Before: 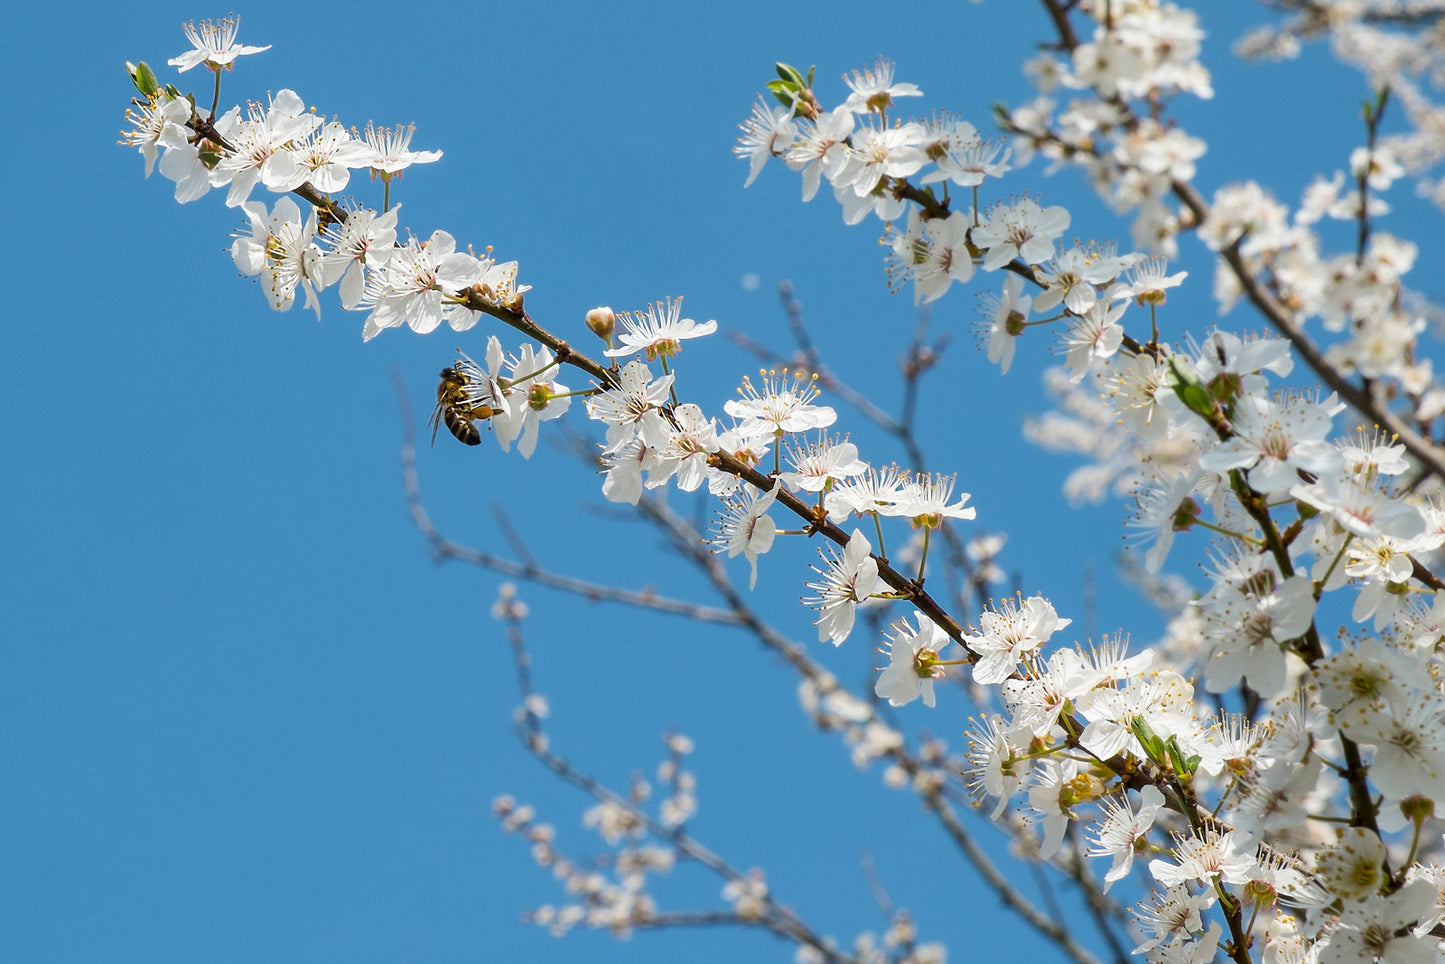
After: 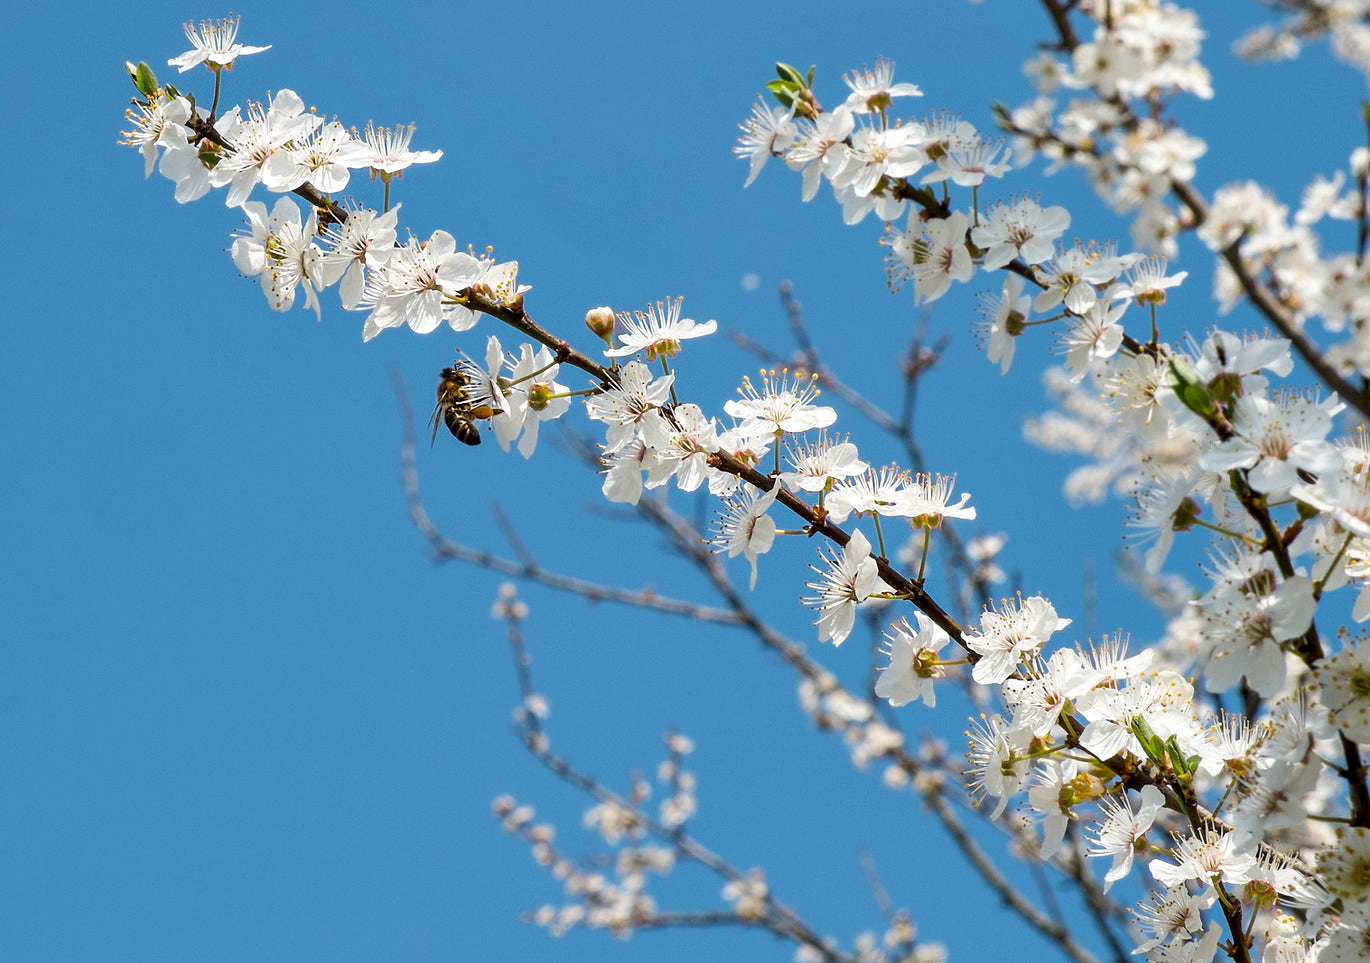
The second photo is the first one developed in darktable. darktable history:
contrast equalizer: octaves 7, y [[0.6 ×6], [0.55 ×6], [0 ×6], [0 ×6], [0 ×6]], mix 0.3
crop and rotate: right 5.167%
